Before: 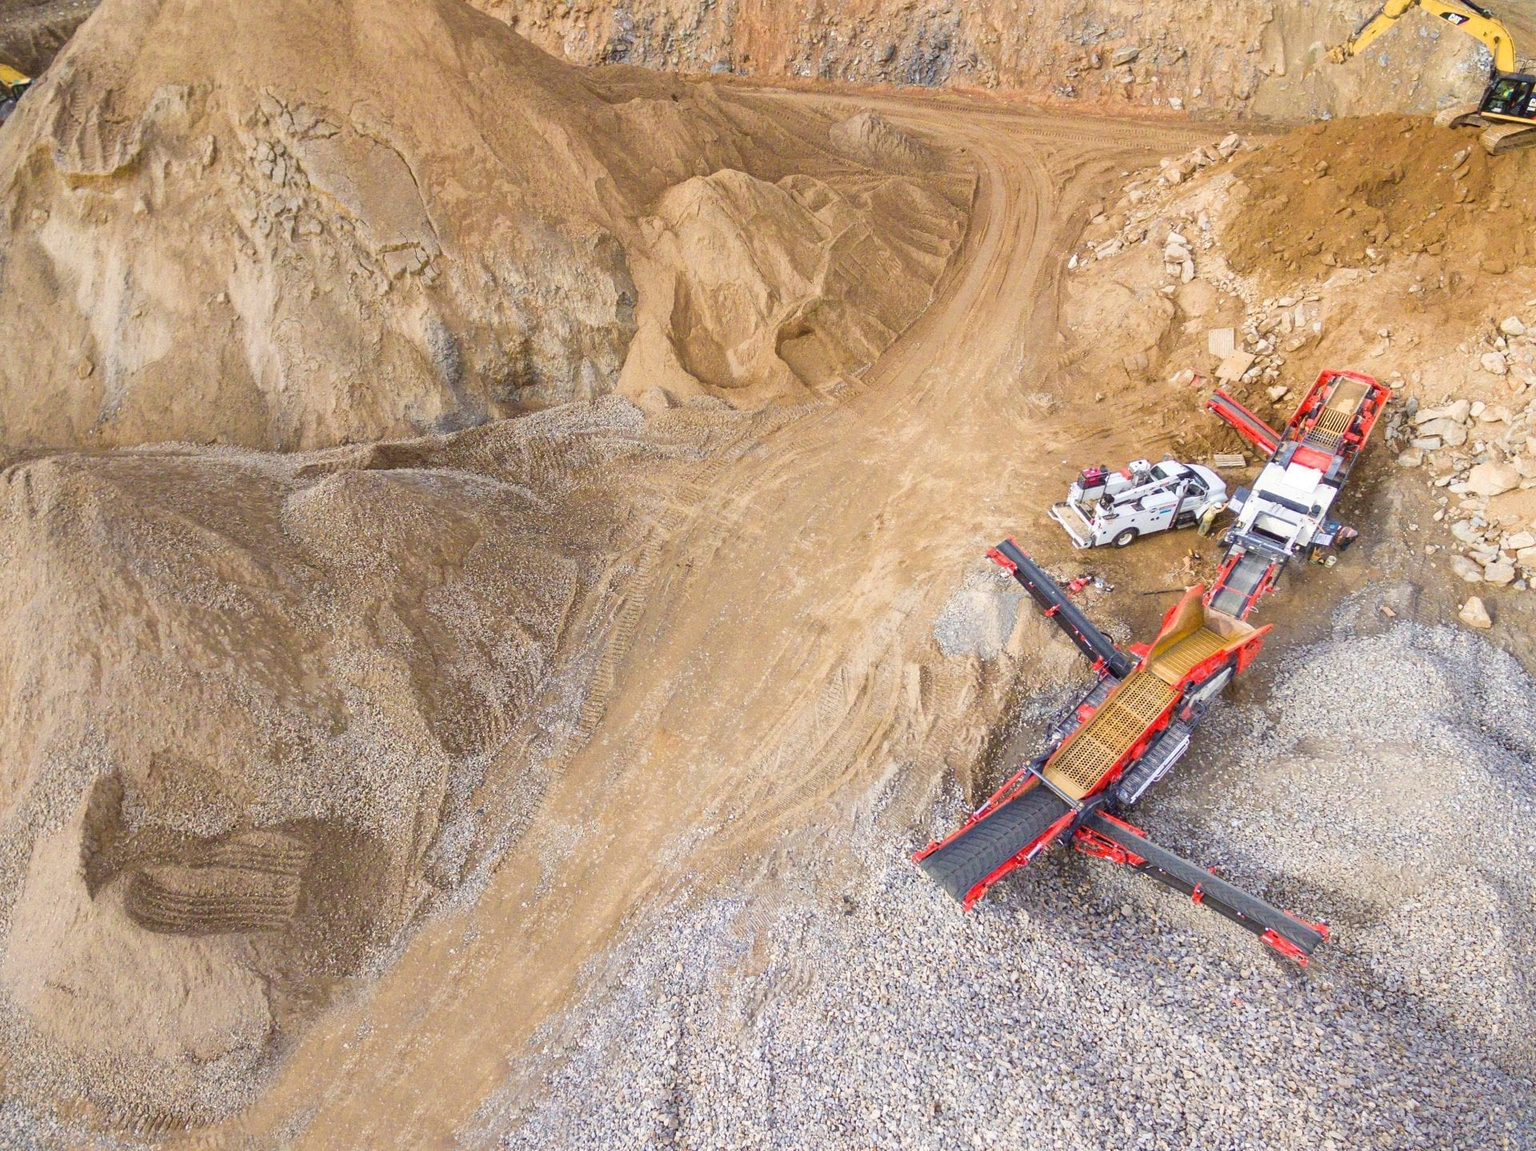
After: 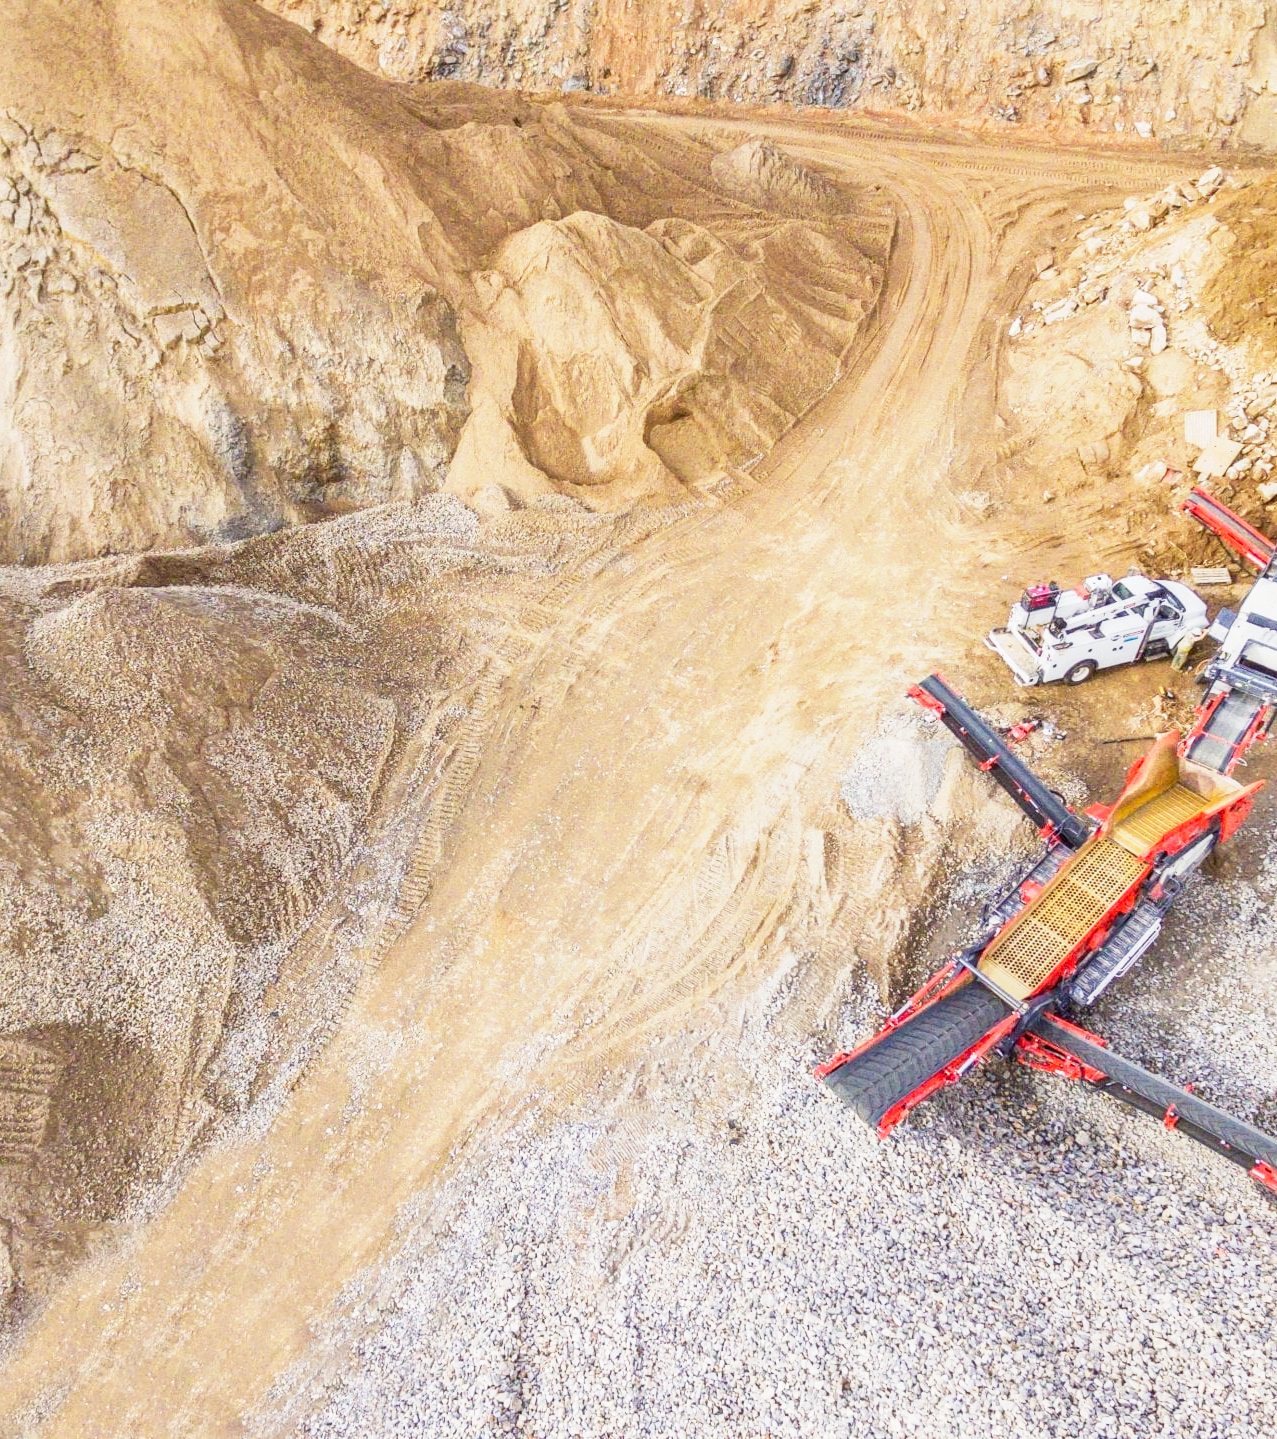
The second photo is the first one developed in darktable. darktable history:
exposure: exposure 0.197 EV, compensate highlight preservation false
crop: left 16.99%, right 16.471%
local contrast: on, module defaults
base curve: curves: ch0 [(0, 0) (0.088, 0.125) (0.176, 0.251) (0.354, 0.501) (0.613, 0.749) (1, 0.877)], preserve colors none
